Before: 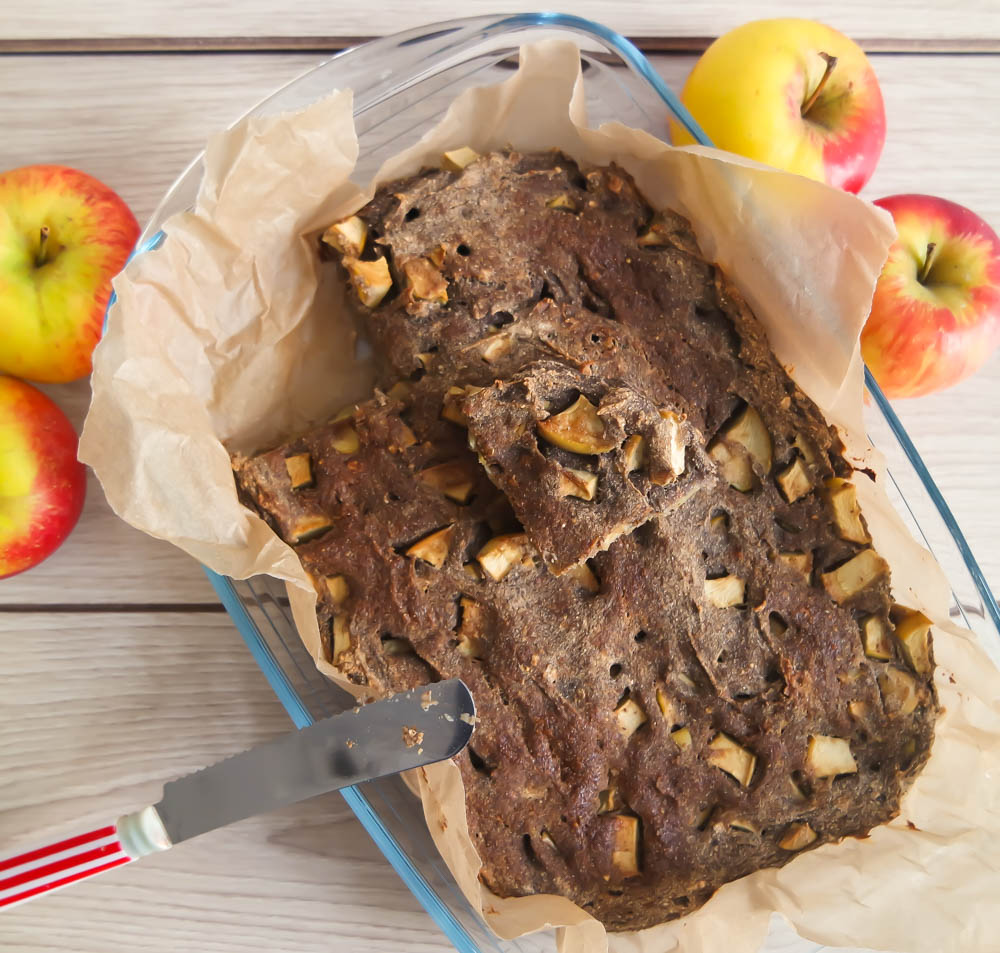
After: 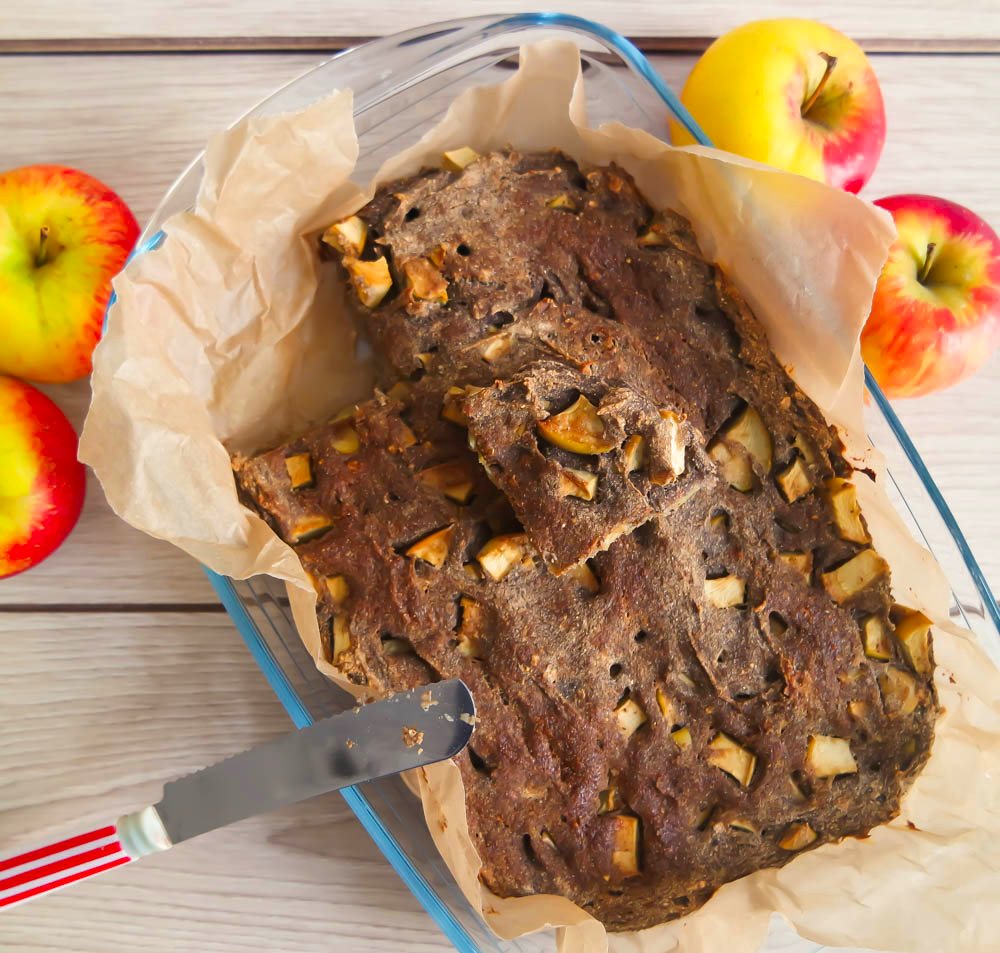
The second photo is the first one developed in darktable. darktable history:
vibrance: on, module defaults
color zones: curves: ch0 [(0, 0.613) (0.01, 0.613) (0.245, 0.448) (0.498, 0.529) (0.642, 0.665) (0.879, 0.777) (0.99, 0.613)]; ch1 [(0, 0) (0.143, 0) (0.286, 0) (0.429, 0) (0.571, 0) (0.714, 0) (0.857, 0)], mix -121.96%
